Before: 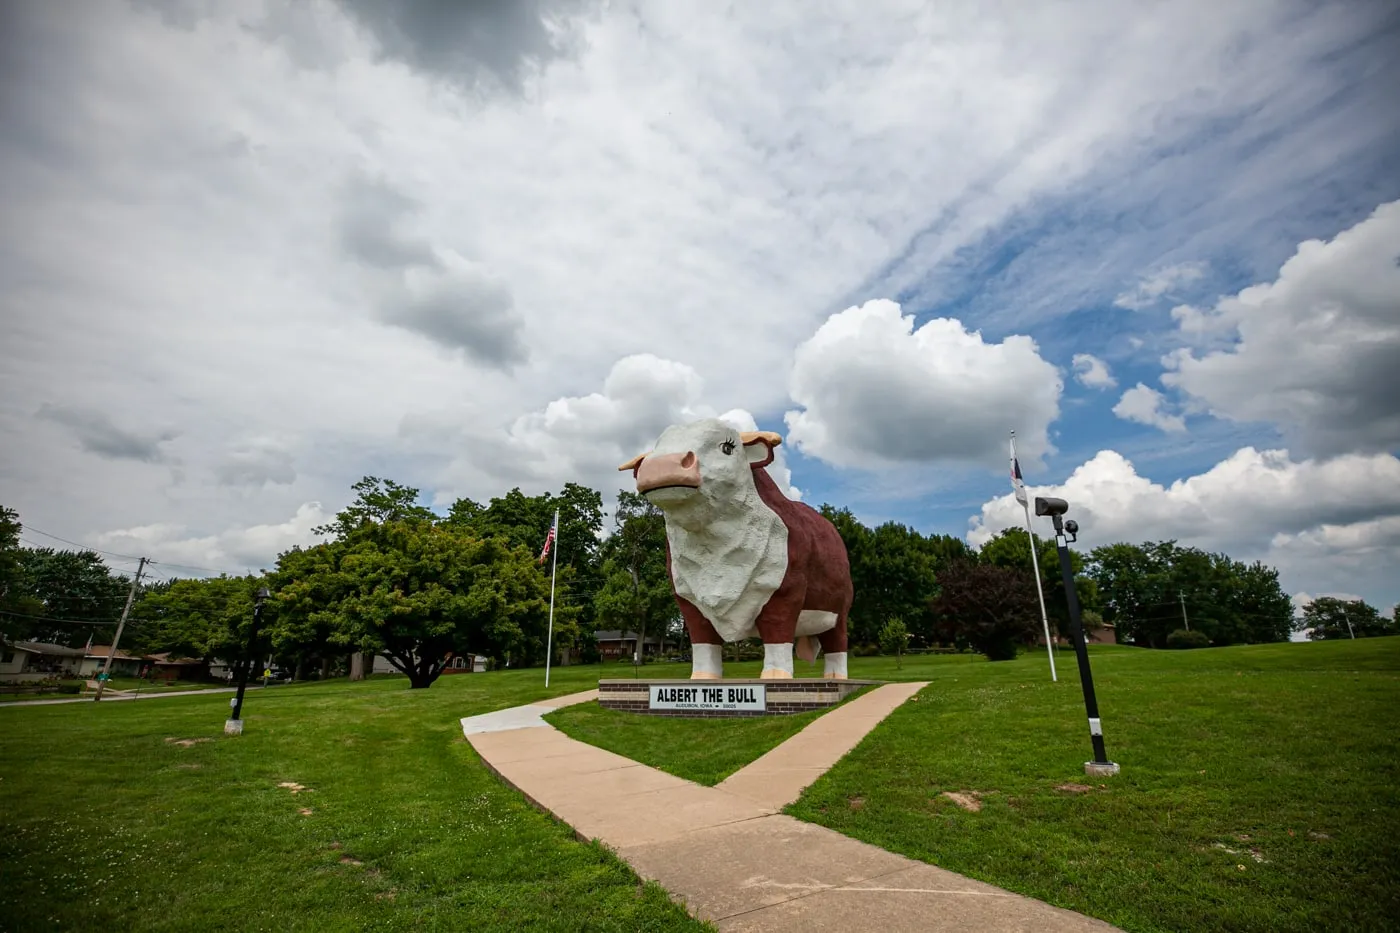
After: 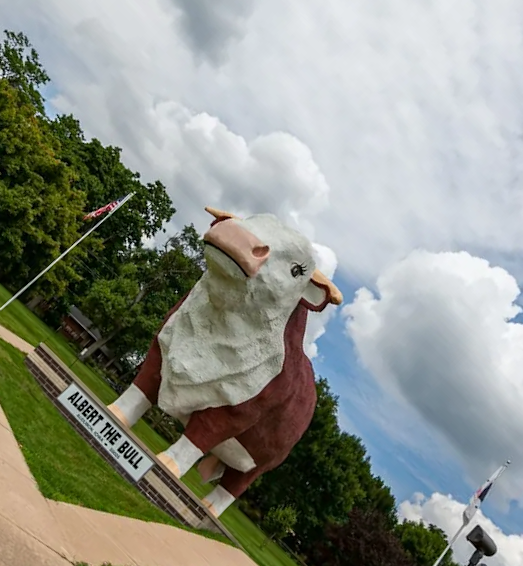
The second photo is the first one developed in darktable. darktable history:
crop and rotate: angle -45.37°, top 16.813%, right 0.936%, bottom 11.709%
